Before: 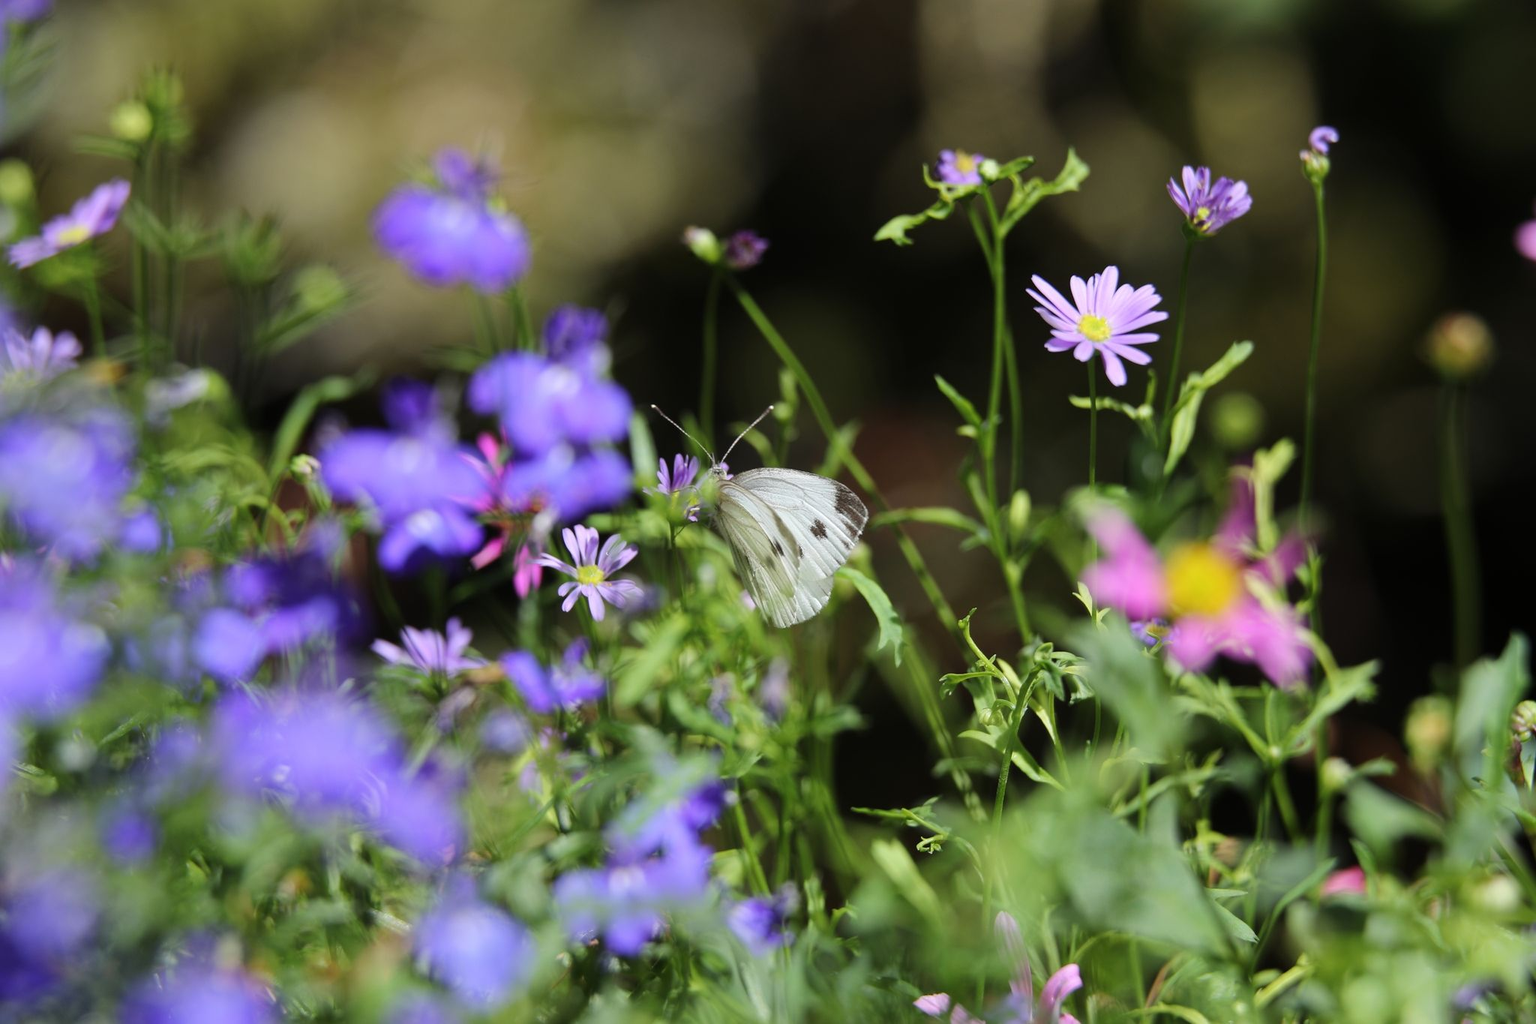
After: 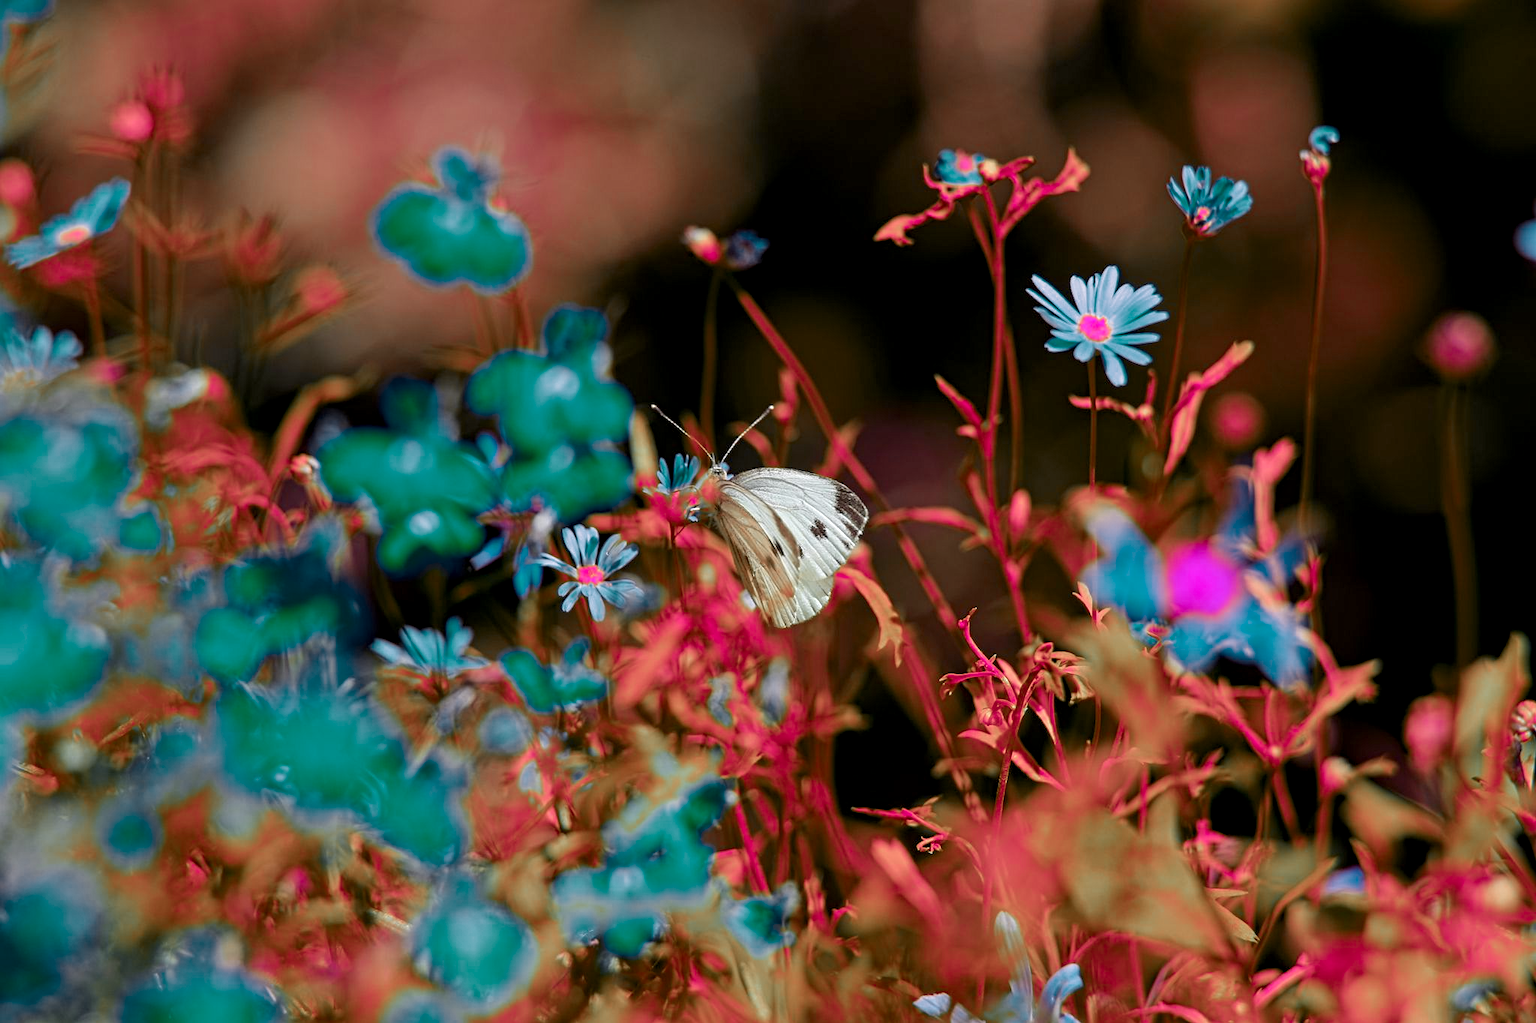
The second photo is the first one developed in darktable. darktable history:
contrast equalizer: octaves 7, y [[0.5, 0.5, 0.5, 0.539, 0.64, 0.611], [0.5 ×6], [0.5 ×6], [0 ×6], [0 ×6]]
color zones: curves: ch0 [(0.826, 0.353)]; ch1 [(0.242, 0.647) (0.889, 0.342)]; ch2 [(0.246, 0.089) (0.969, 0.068)]
exposure: black level correction 0.004, exposure 0.015 EV, compensate exposure bias true, compensate highlight preservation false
